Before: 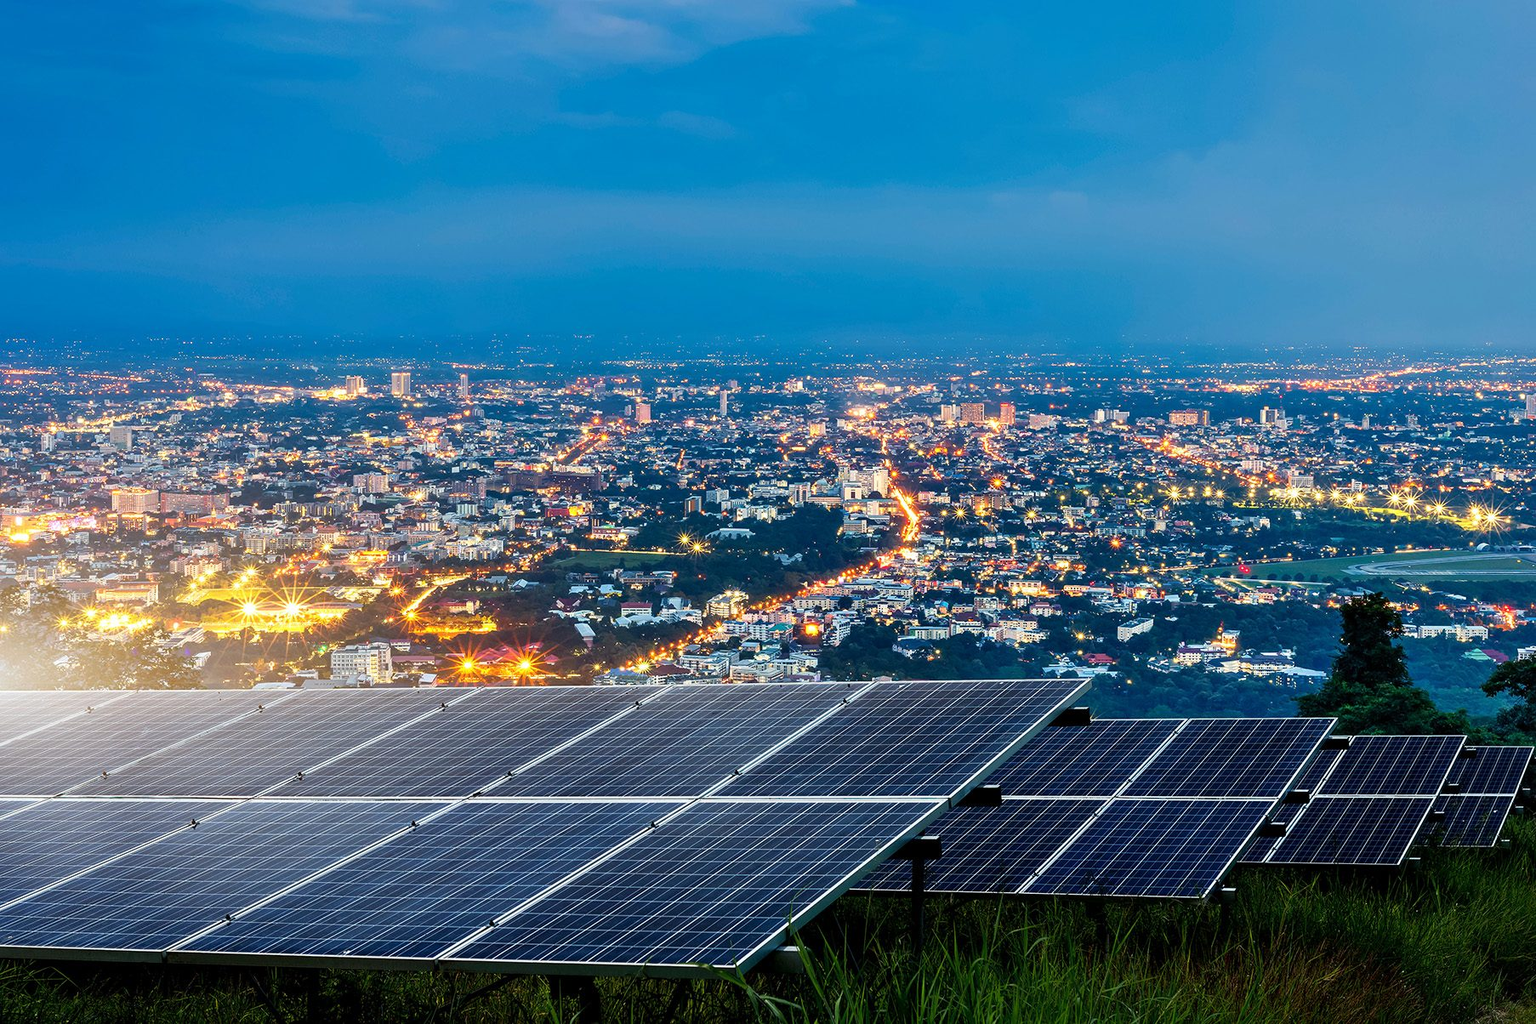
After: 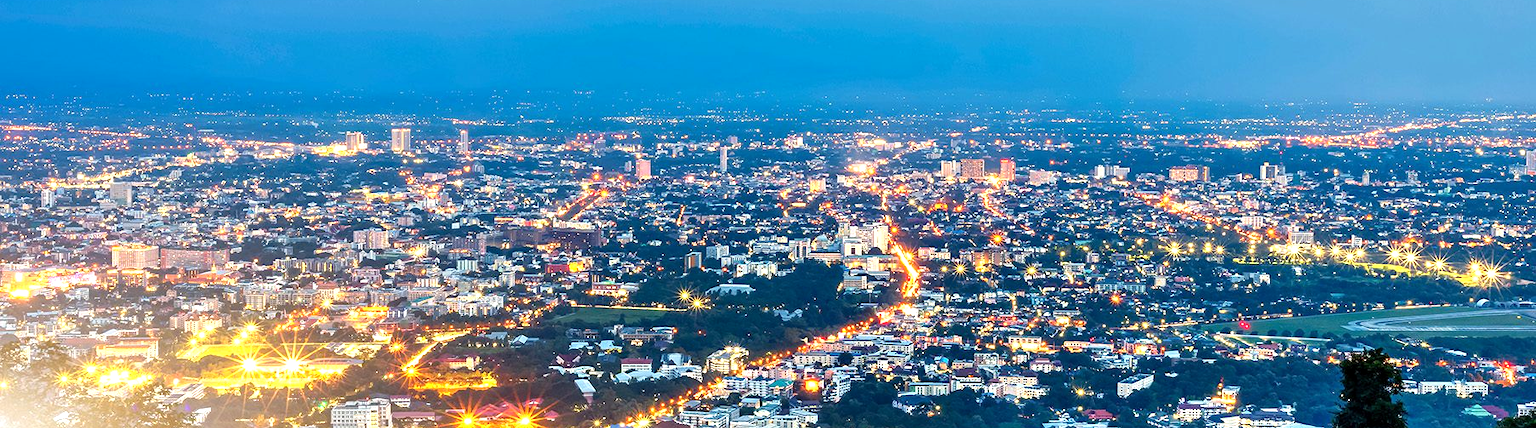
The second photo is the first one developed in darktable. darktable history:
exposure: black level correction 0.001, exposure 0.5 EV, compensate exposure bias true, compensate highlight preservation false
crop and rotate: top 23.84%, bottom 34.294%
